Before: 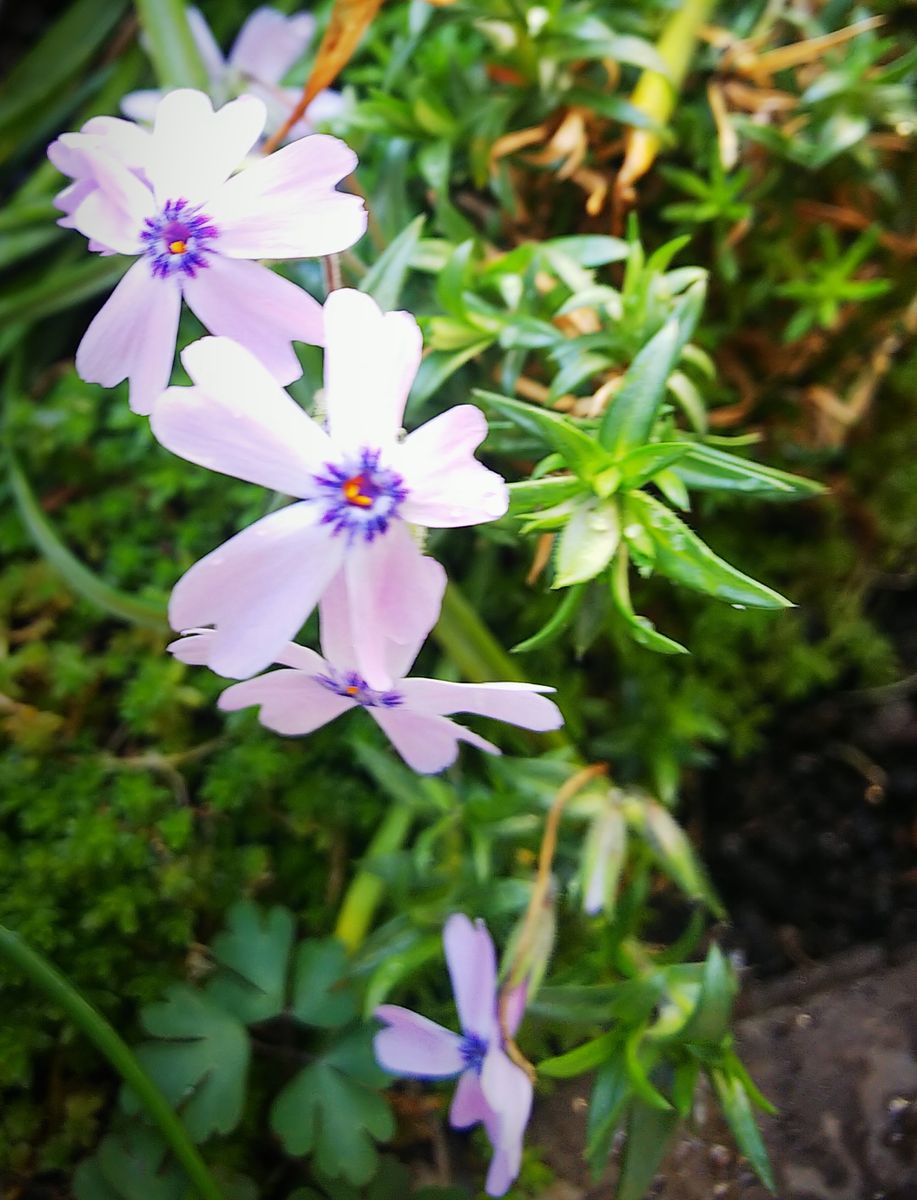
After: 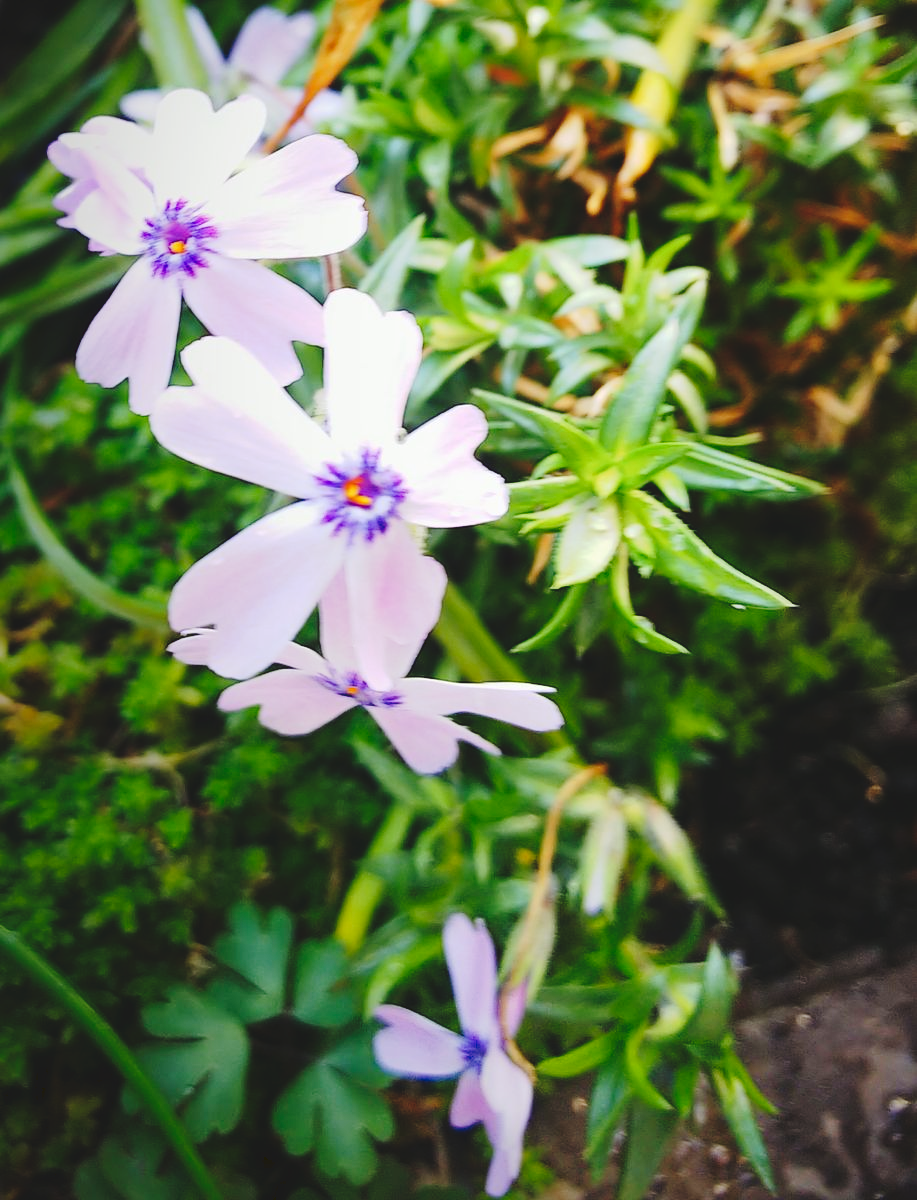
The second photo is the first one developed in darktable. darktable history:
tone curve: curves: ch0 [(0, 0) (0.003, 0.09) (0.011, 0.095) (0.025, 0.097) (0.044, 0.108) (0.069, 0.117) (0.1, 0.129) (0.136, 0.151) (0.177, 0.185) (0.224, 0.229) (0.277, 0.299) (0.335, 0.379) (0.399, 0.469) (0.468, 0.55) (0.543, 0.629) (0.623, 0.702) (0.709, 0.775) (0.801, 0.85) (0.898, 0.91) (1, 1)], preserve colors none
